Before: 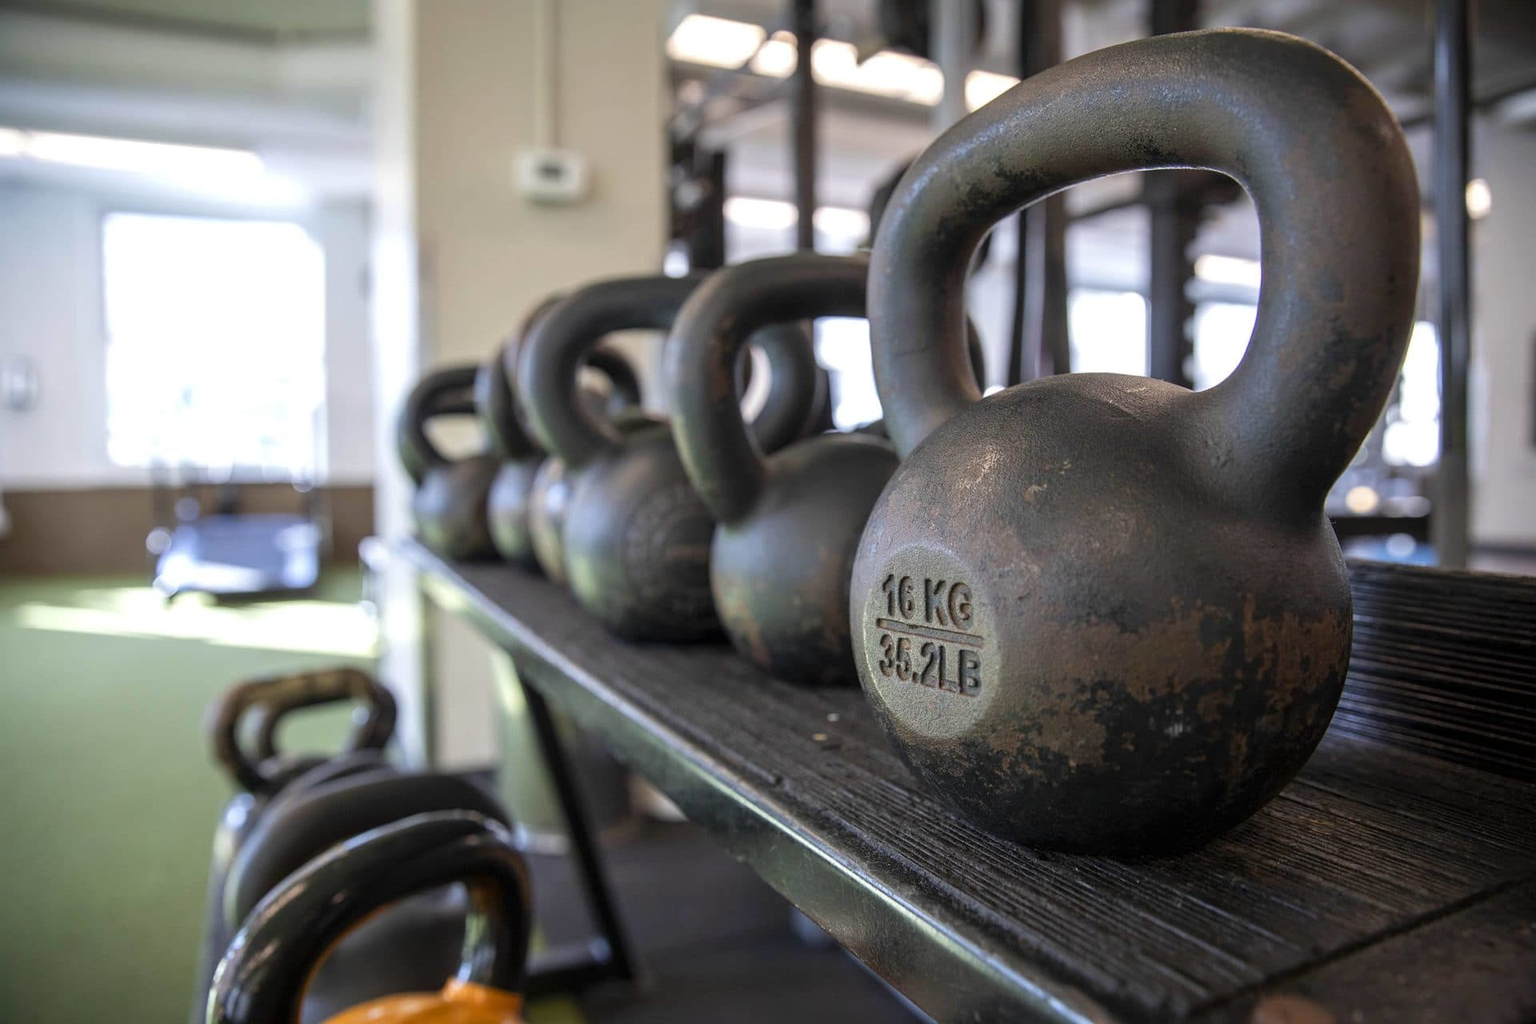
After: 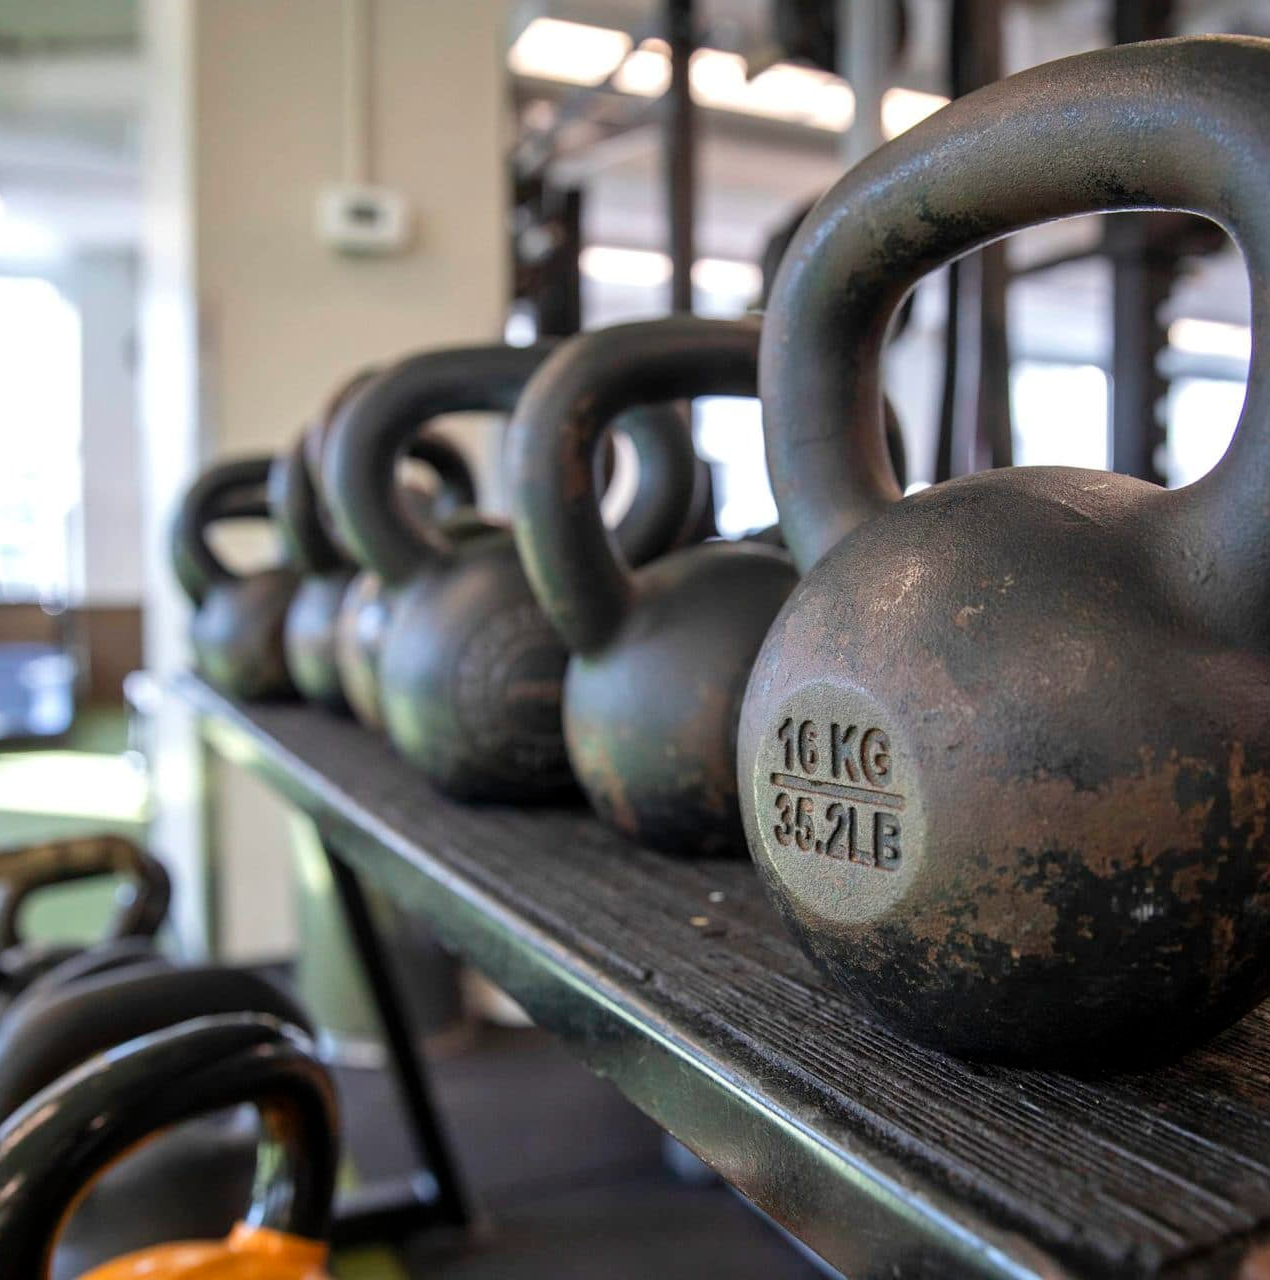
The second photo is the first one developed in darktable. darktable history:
crop: left 16.979%, right 16.86%
shadows and highlights: shadows 36.6, highlights -28.2, soften with gaussian
